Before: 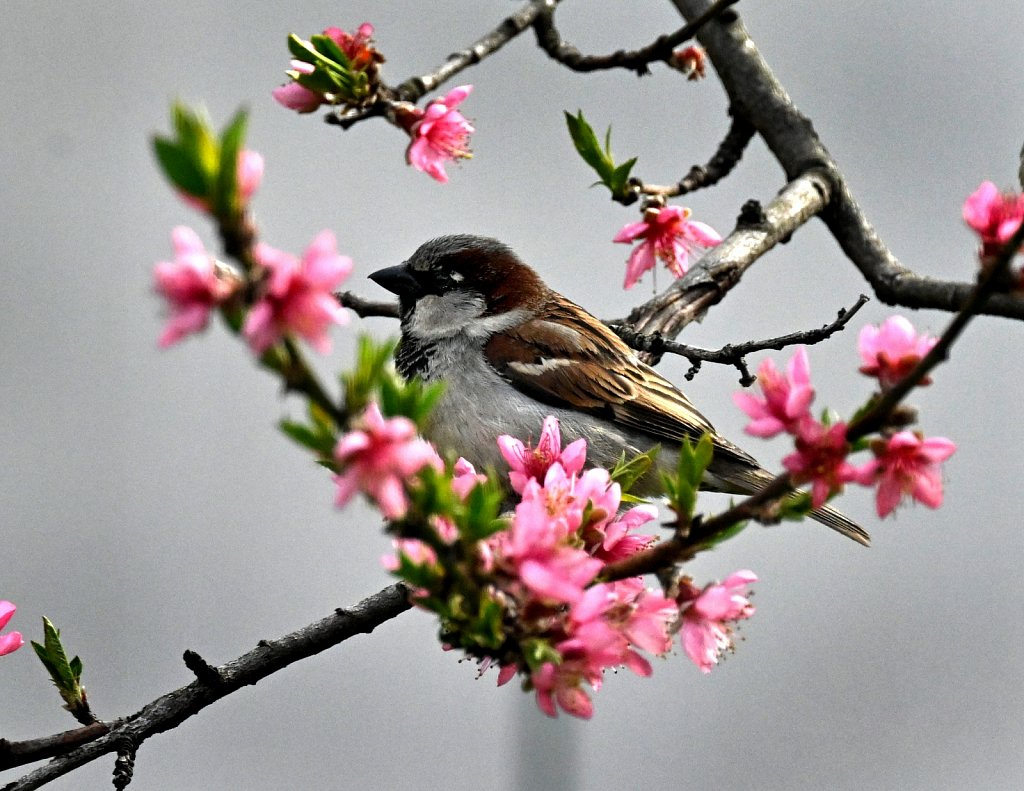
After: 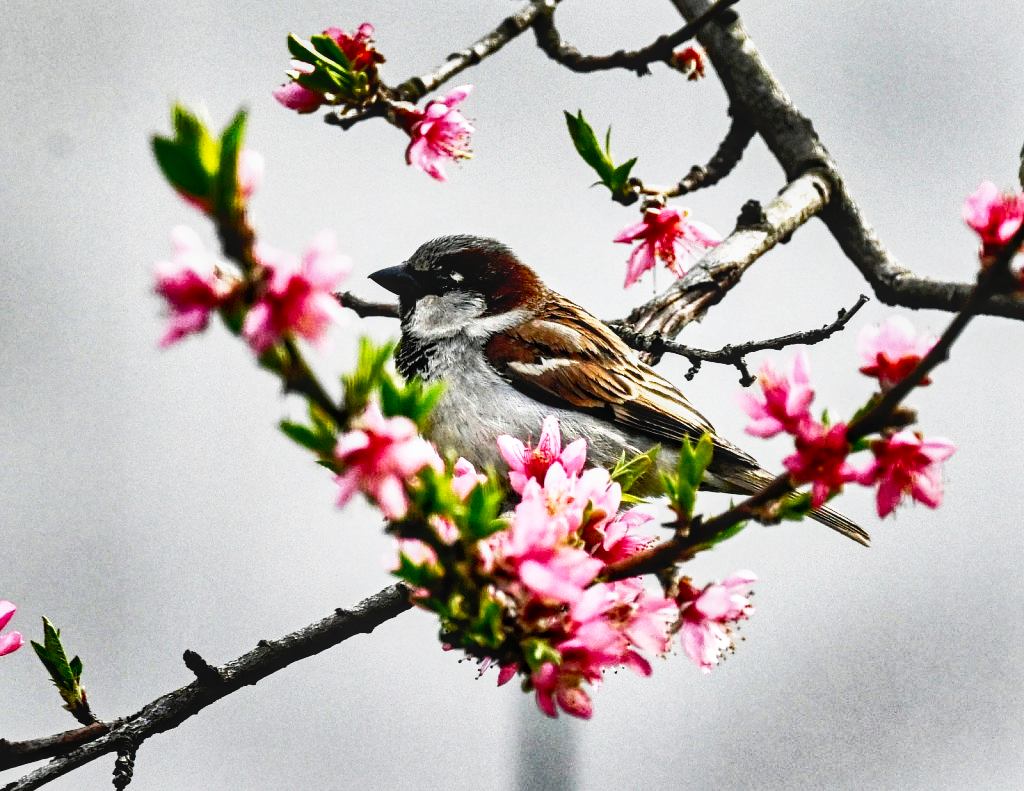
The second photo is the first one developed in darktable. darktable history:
base curve: curves: ch0 [(0, 0) (0.012, 0.01) (0.073, 0.168) (0.31, 0.711) (0.645, 0.957) (1, 1)], preserve colors none
local contrast: on, module defaults
shadows and highlights: radius 100.41, shadows 50.55, highlights -64.36, highlights color adjustment 49.82%, soften with gaussian
